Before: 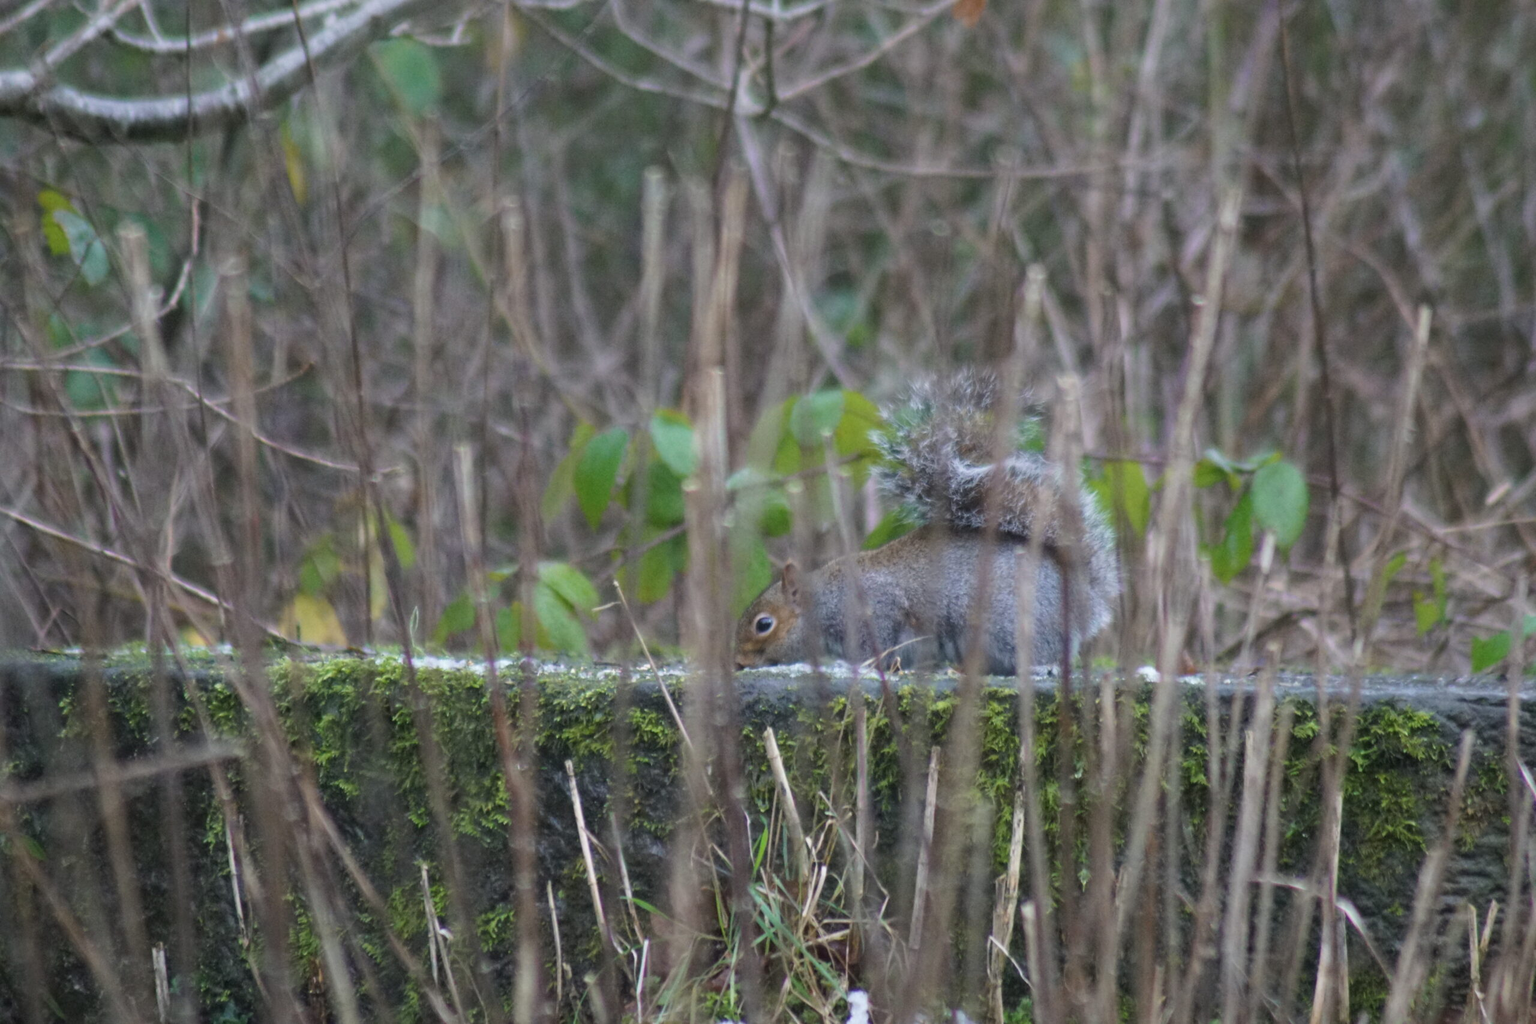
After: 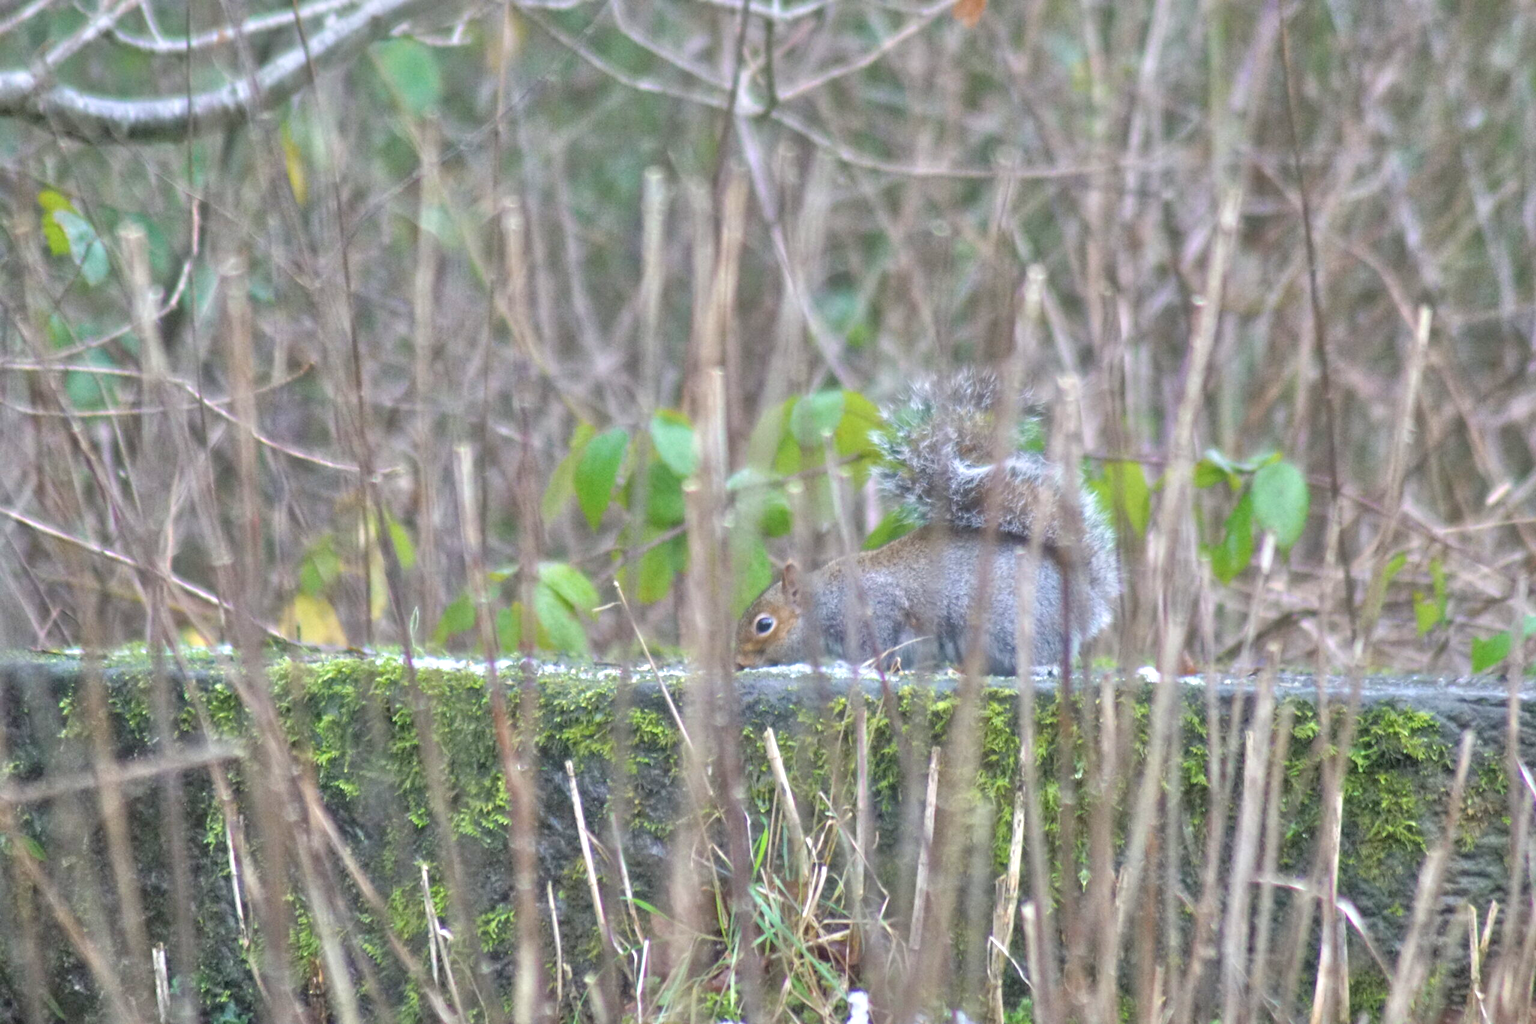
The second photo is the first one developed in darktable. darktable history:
tone equalizer: -7 EV 0.15 EV, -6 EV 0.6 EV, -5 EV 1.15 EV, -4 EV 1.33 EV, -3 EV 1.15 EV, -2 EV 0.6 EV, -1 EV 0.15 EV, mask exposure compensation -0.5 EV
exposure: black level correction 0.001, exposure 0.5 EV, compensate exposure bias true, compensate highlight preservation false
